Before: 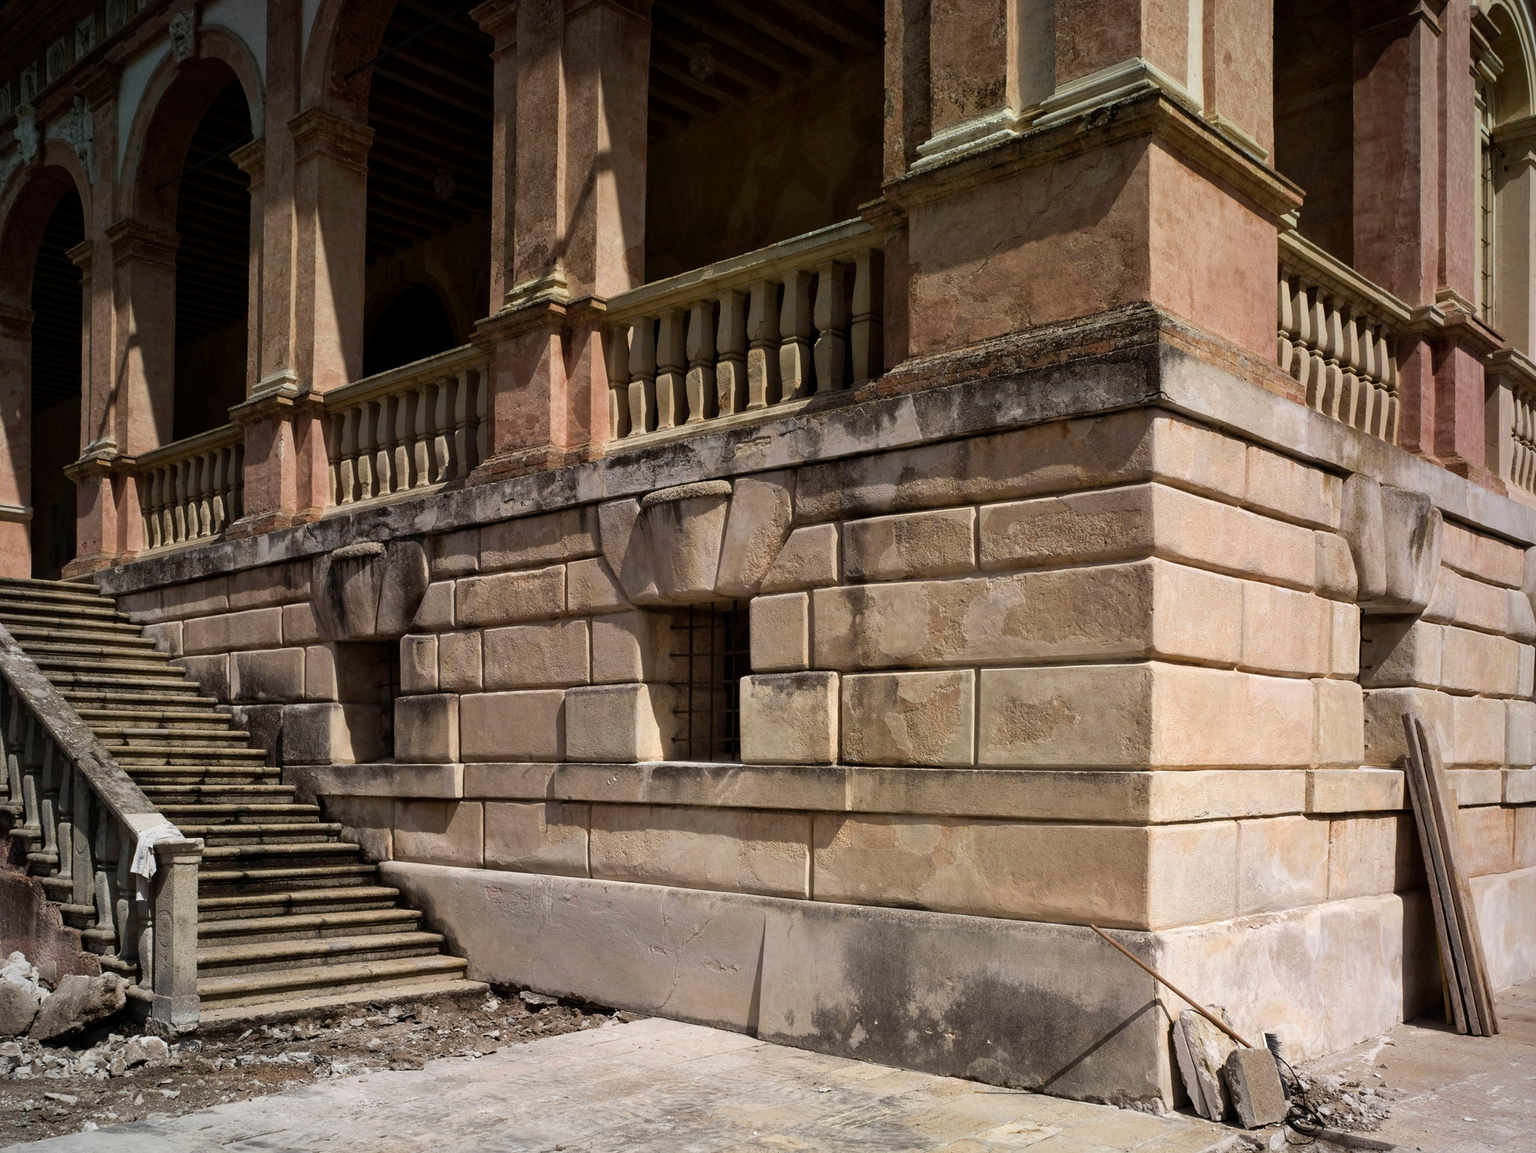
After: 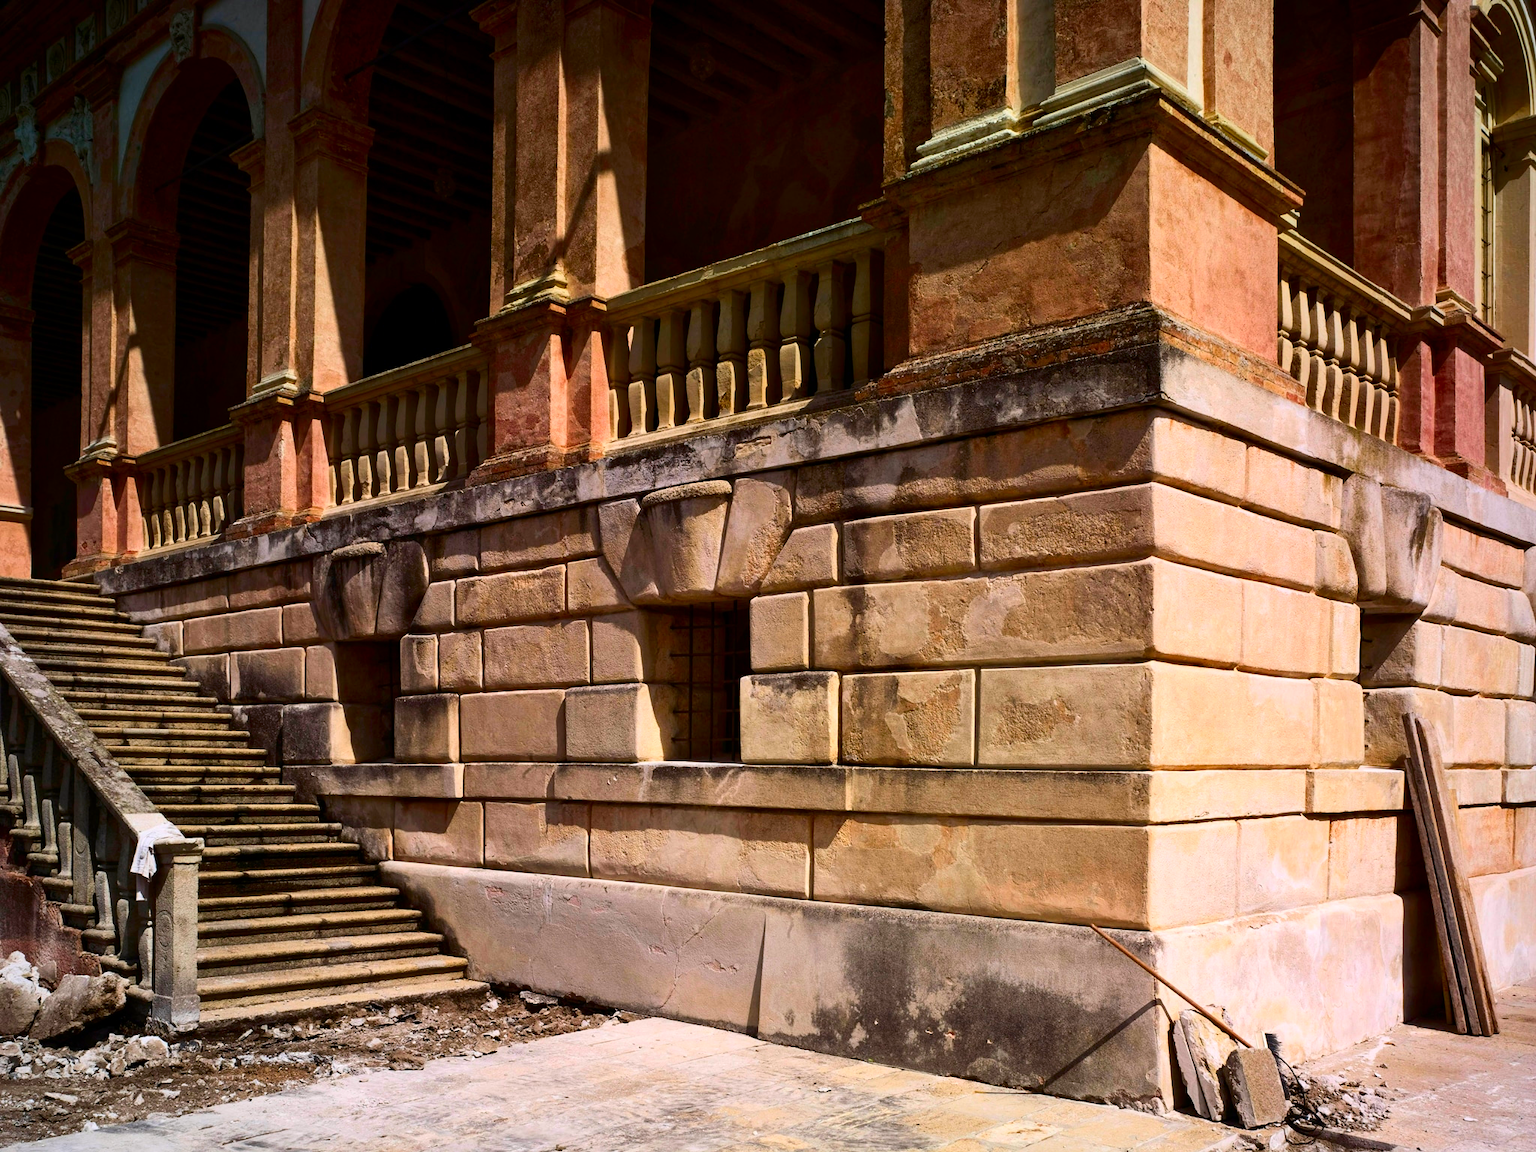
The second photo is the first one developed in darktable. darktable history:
white balance: red 1.009, blue 1.027
contrast brightness saturation: contrast 0.26, brightness 0.02, saturation 0.87
